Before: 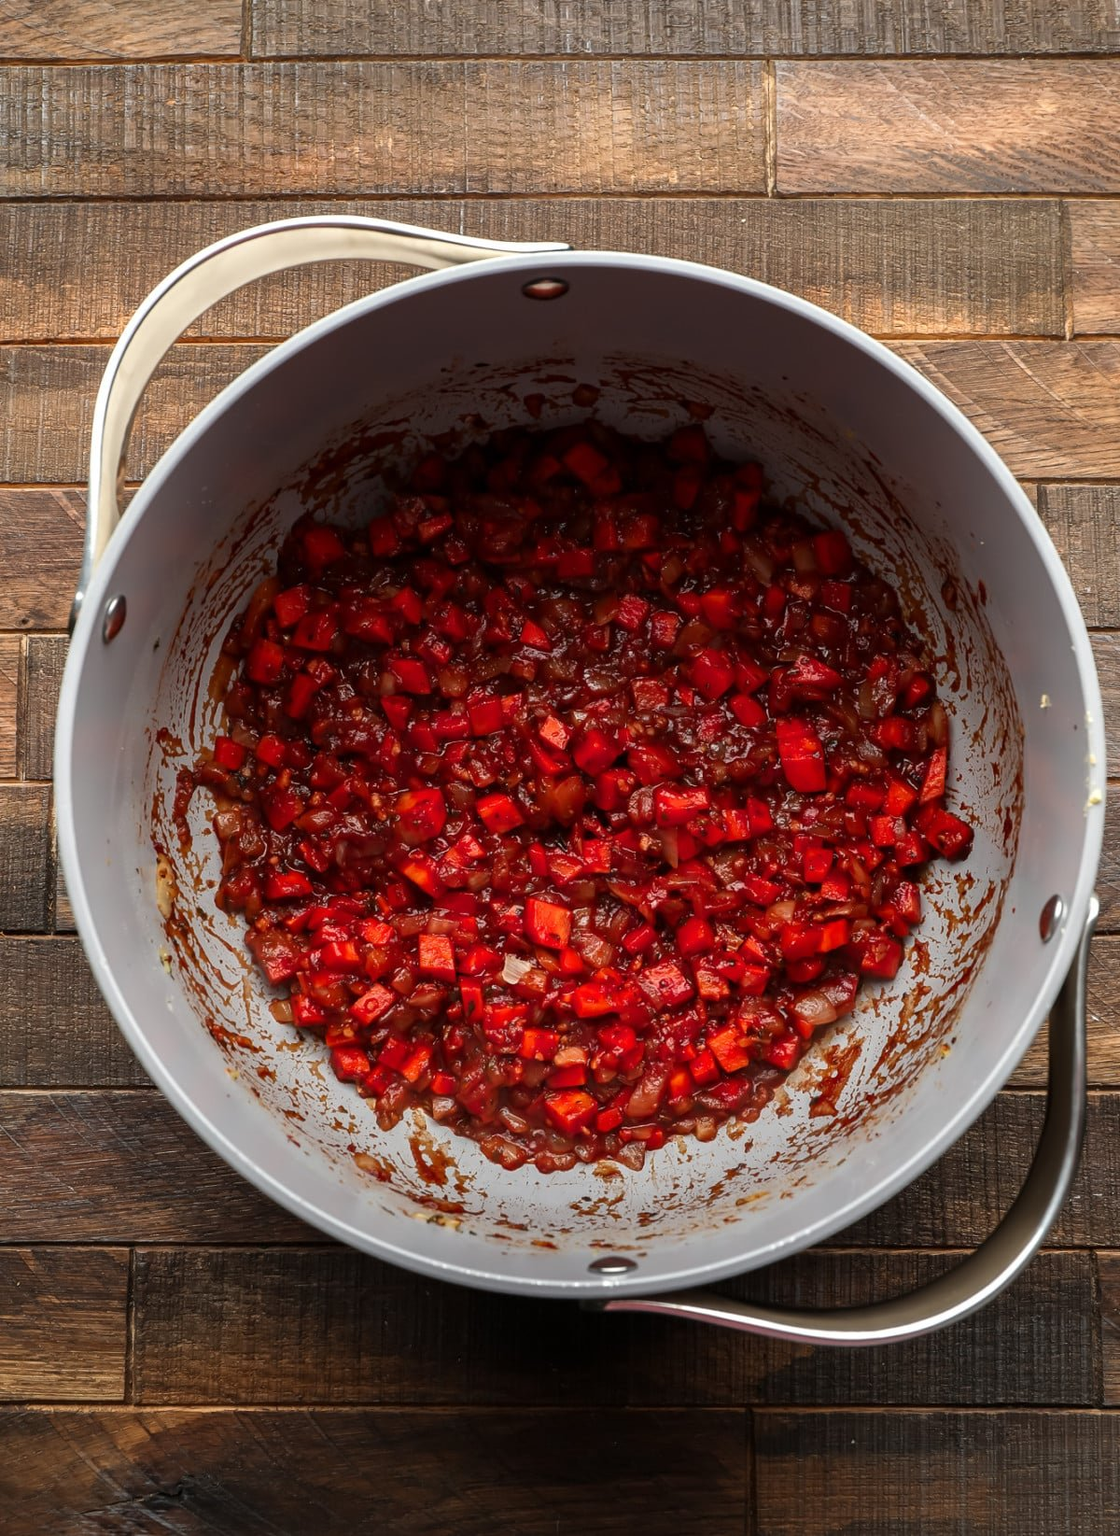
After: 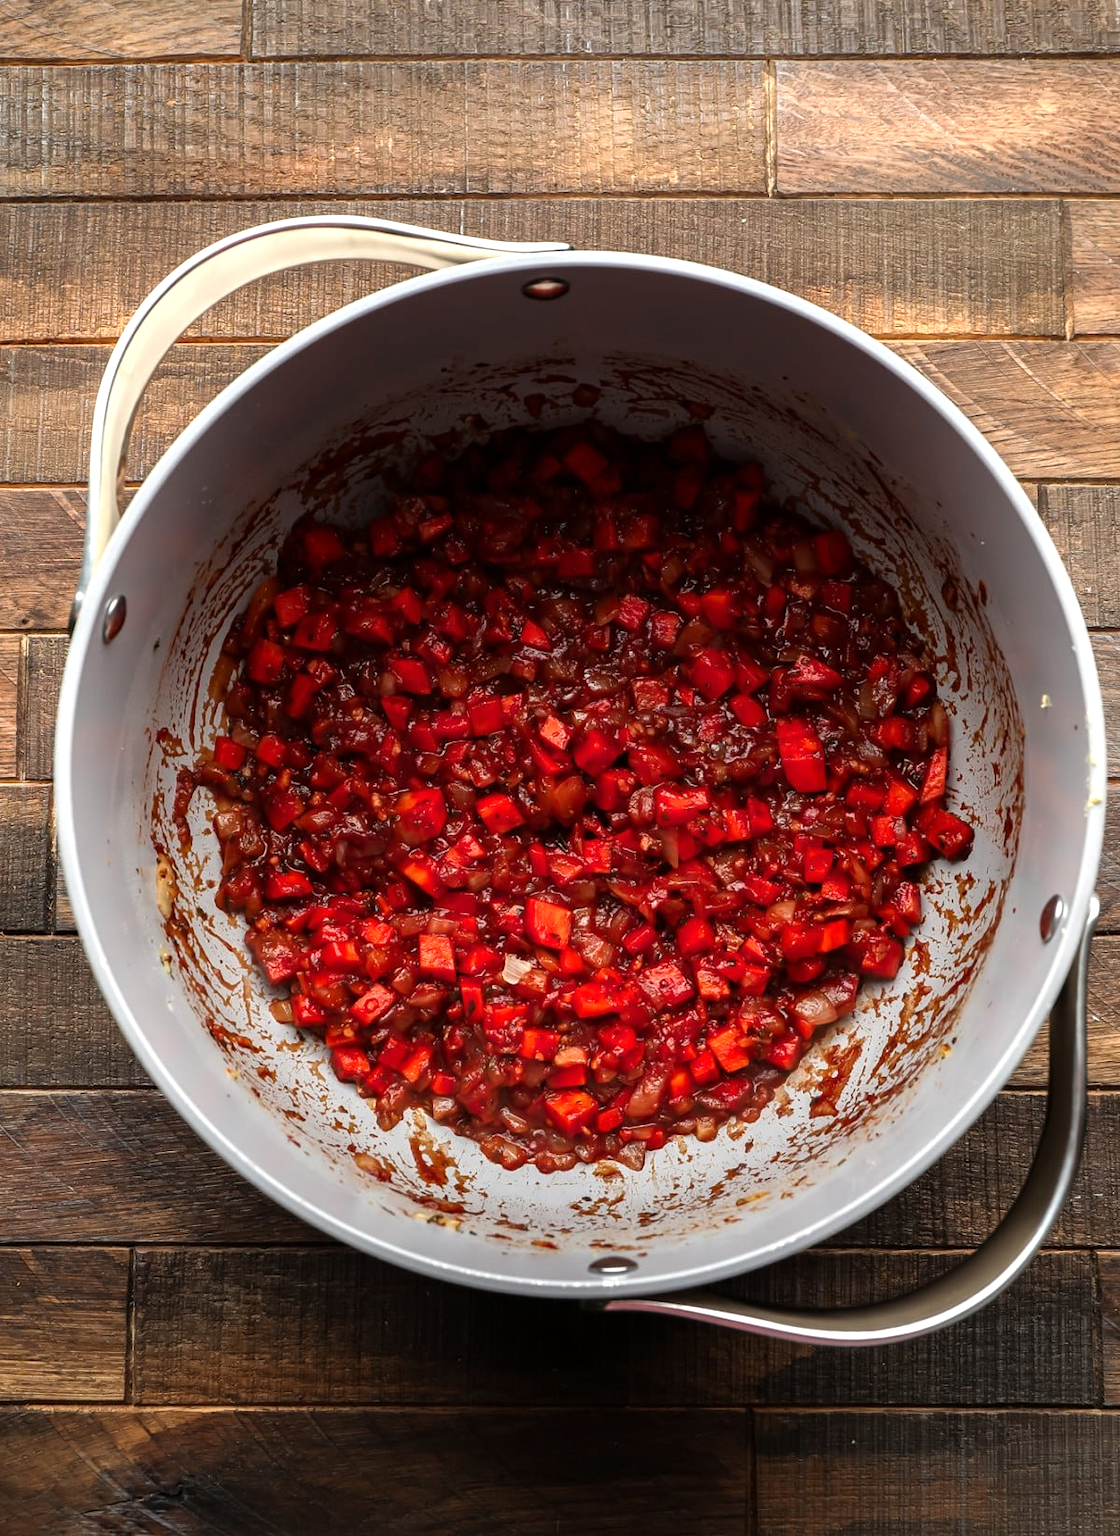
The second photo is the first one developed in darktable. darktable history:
tone equalizer: -8 EV -0.423 EV, -7 EV -0.39 EV, -6 EV -0.339 EV, -5 EV -0.262 EV, -3 EV 0.222 EV, -2 EV 0.31 EV, -1 EV 0.399 EV, +0 EV 0.388 EV
